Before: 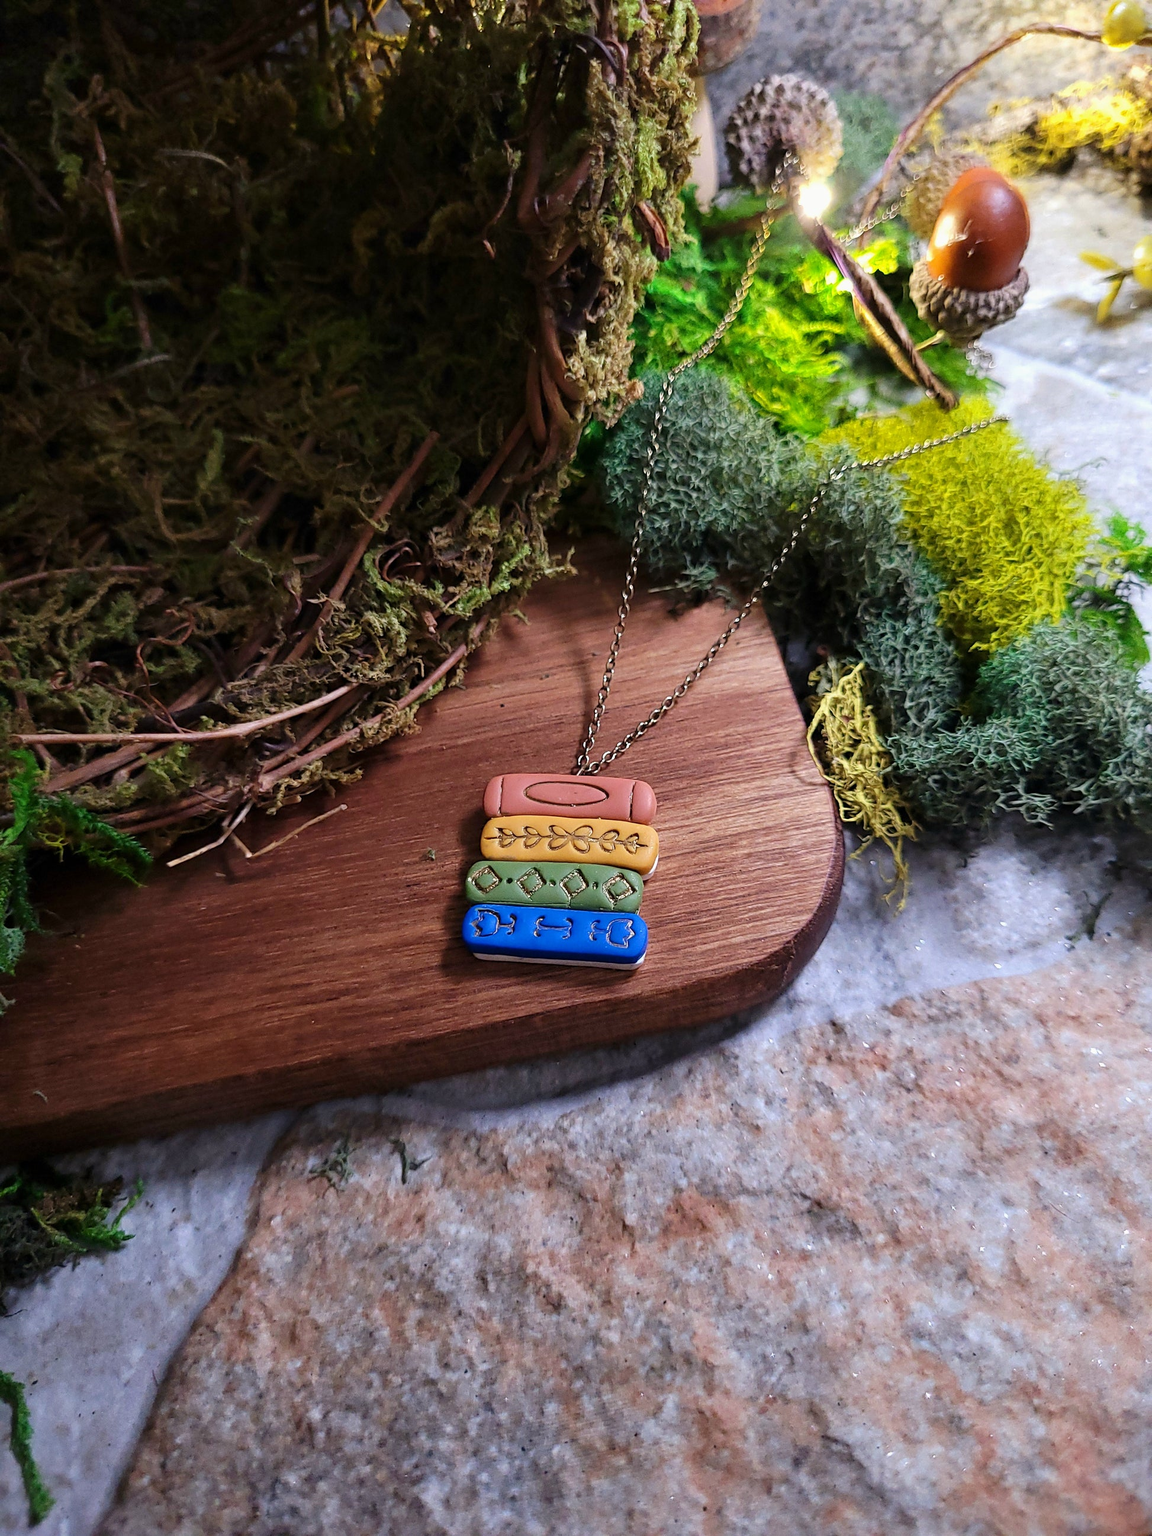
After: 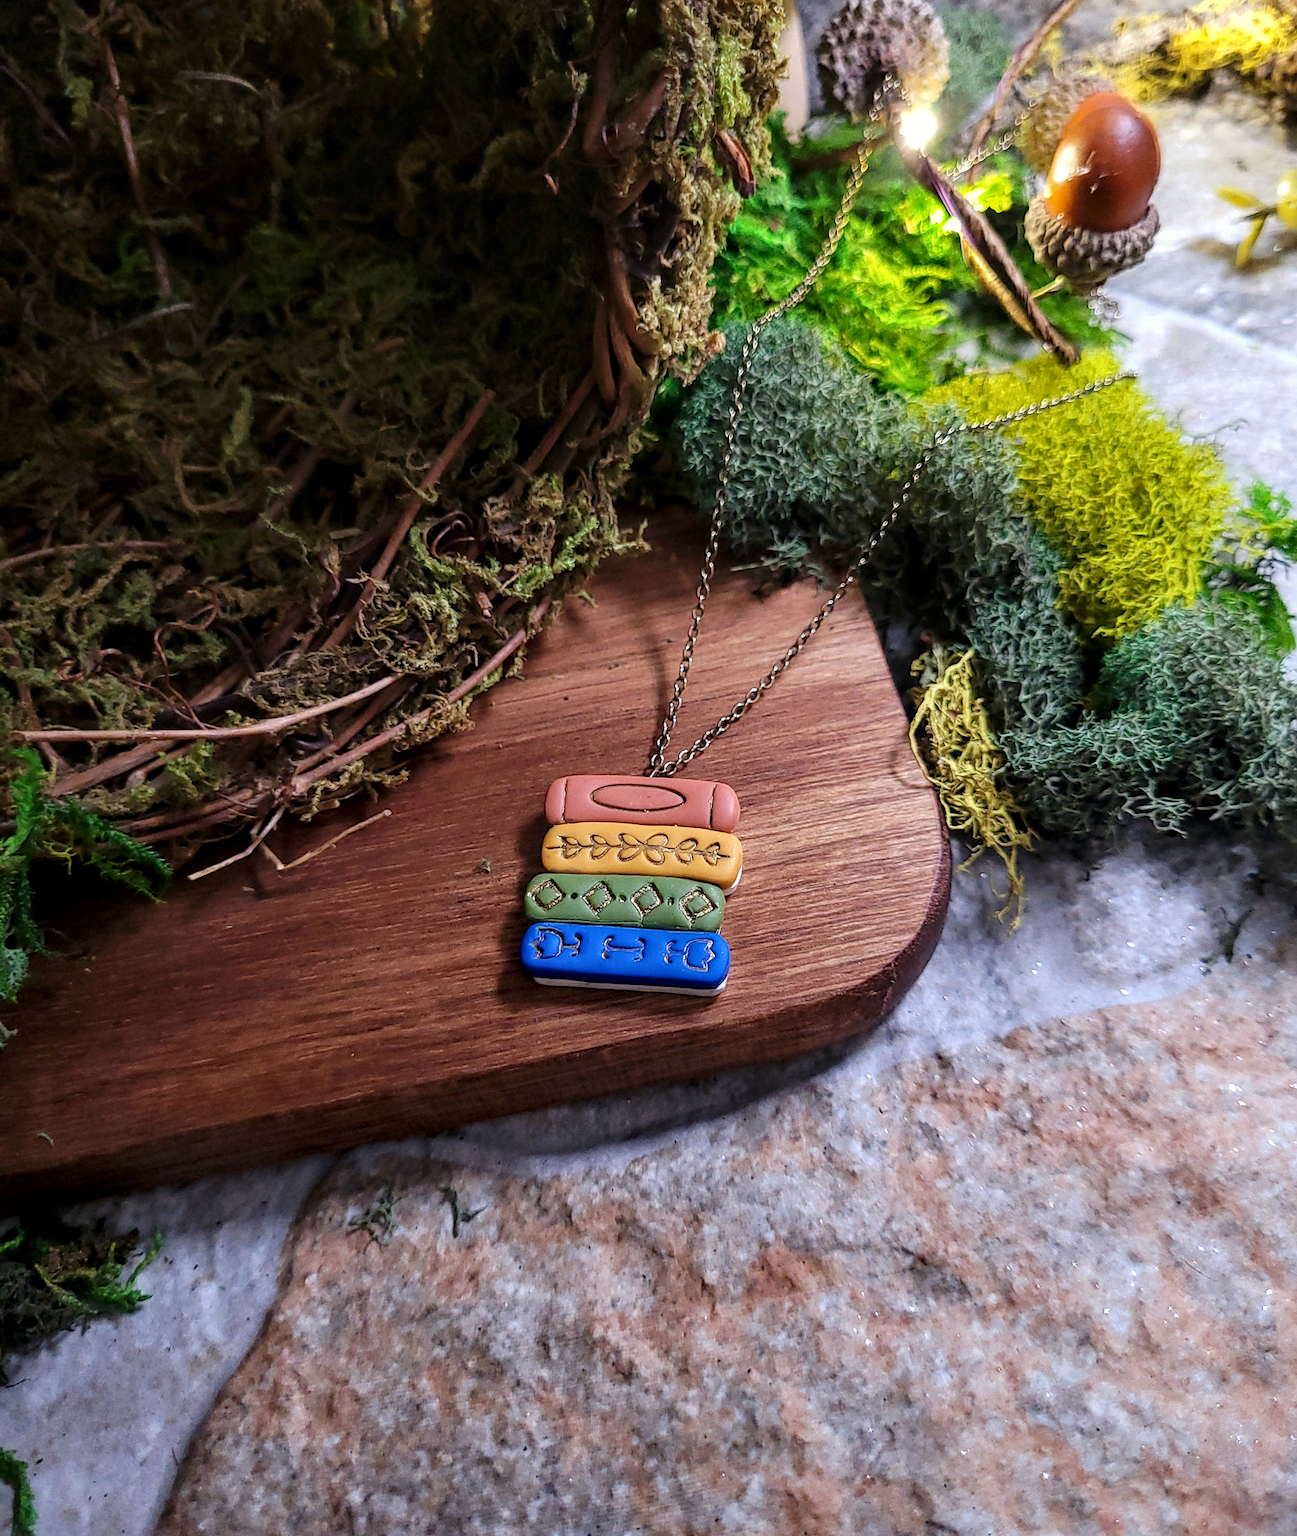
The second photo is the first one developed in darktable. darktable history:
crop and rotate: top 5.609%, bottom 5.609%
local contrast: on, module defaults
